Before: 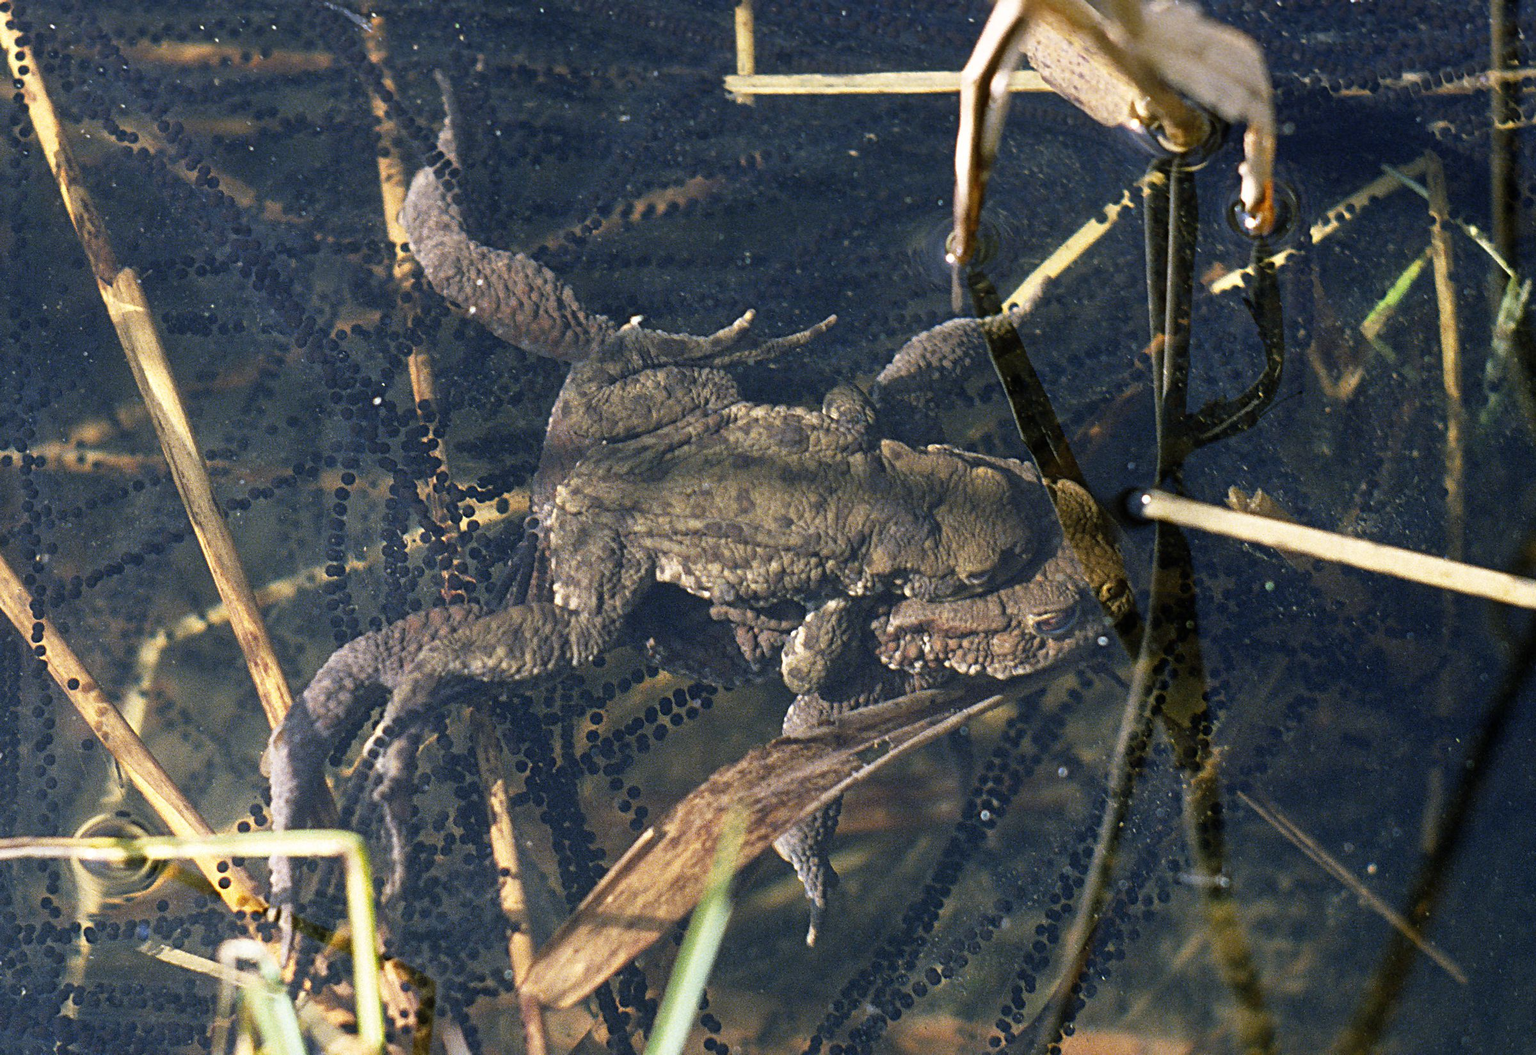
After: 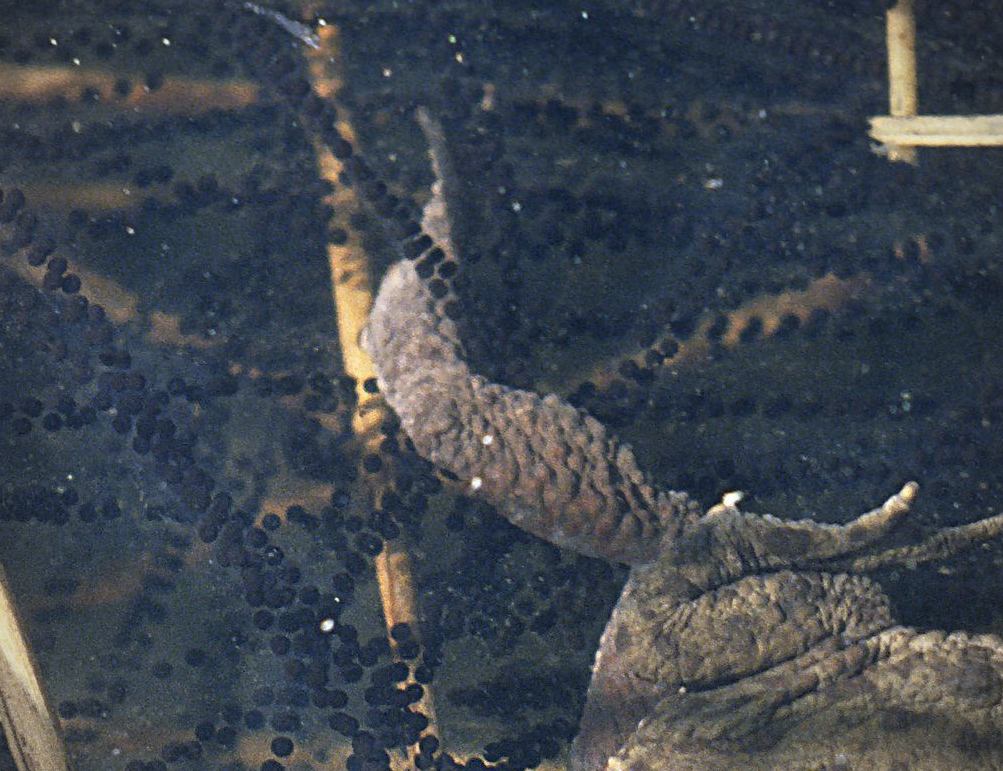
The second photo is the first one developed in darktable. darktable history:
vignetting: fall-off radius 63.73%
crop and rotate: left 10.924%, top 0.117%, right 47.254%, bottom 53.079%
